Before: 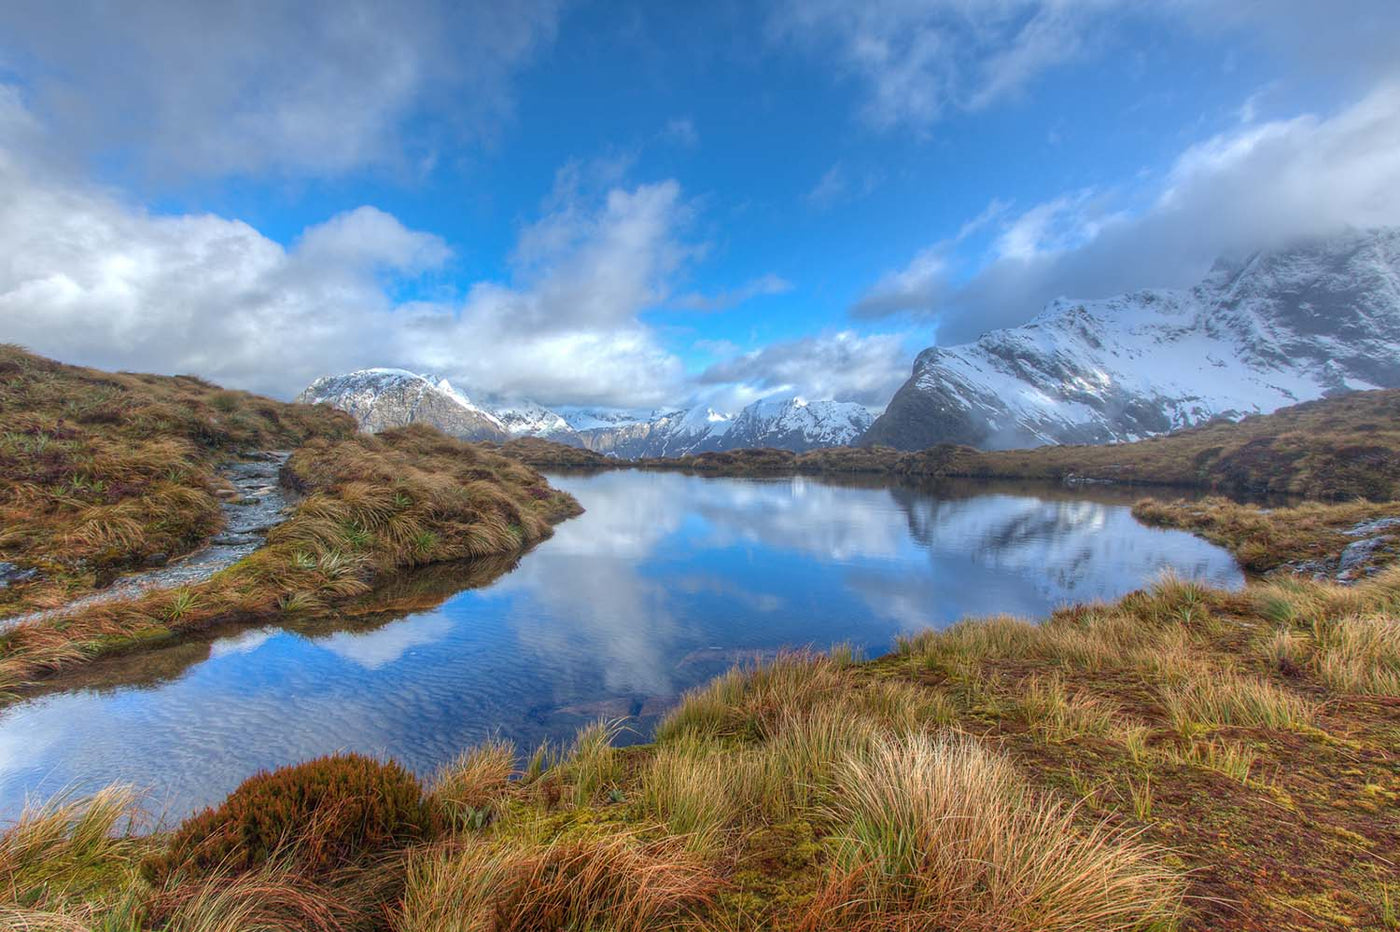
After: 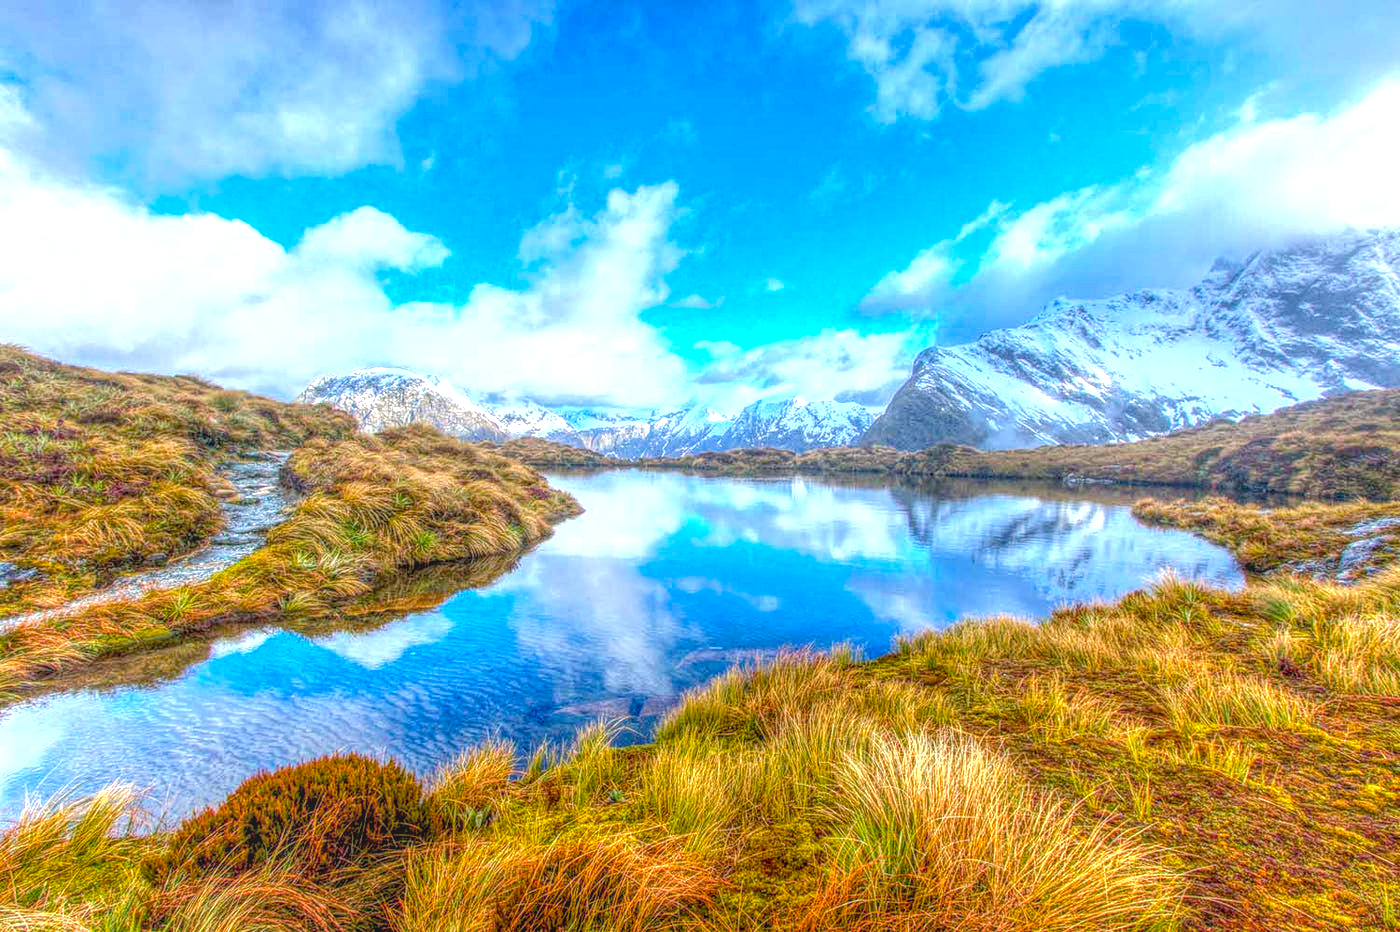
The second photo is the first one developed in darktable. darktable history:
color balance rgb: shadows lift › luminance -7.649%, shadows lift › chroma 2.255%, shadows lift › hue 163.82°, linear chroma grading › global chroma 14.377%, perceptual saturation grading › global saturation 19.844%
exposure: black level correction 0.011, exposure 1.088 EV, compensate exposure bias true, compensate highlight preservation false
local contrast: highlights 20%, shadows 26%, detail 199%, midtone range 0.2
